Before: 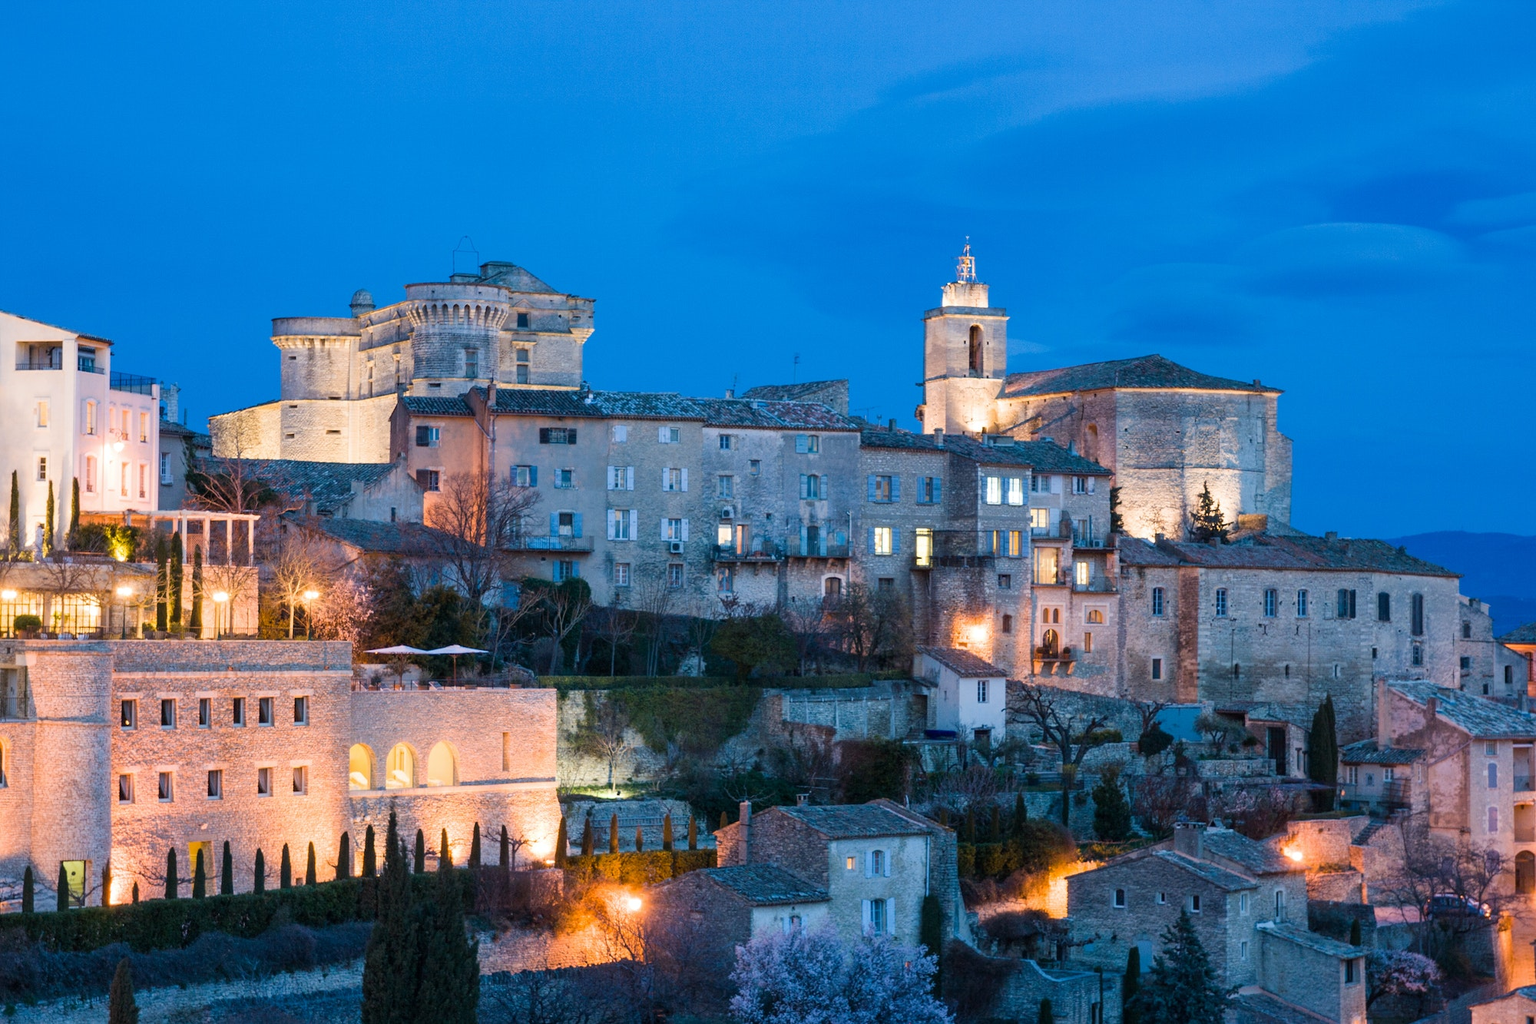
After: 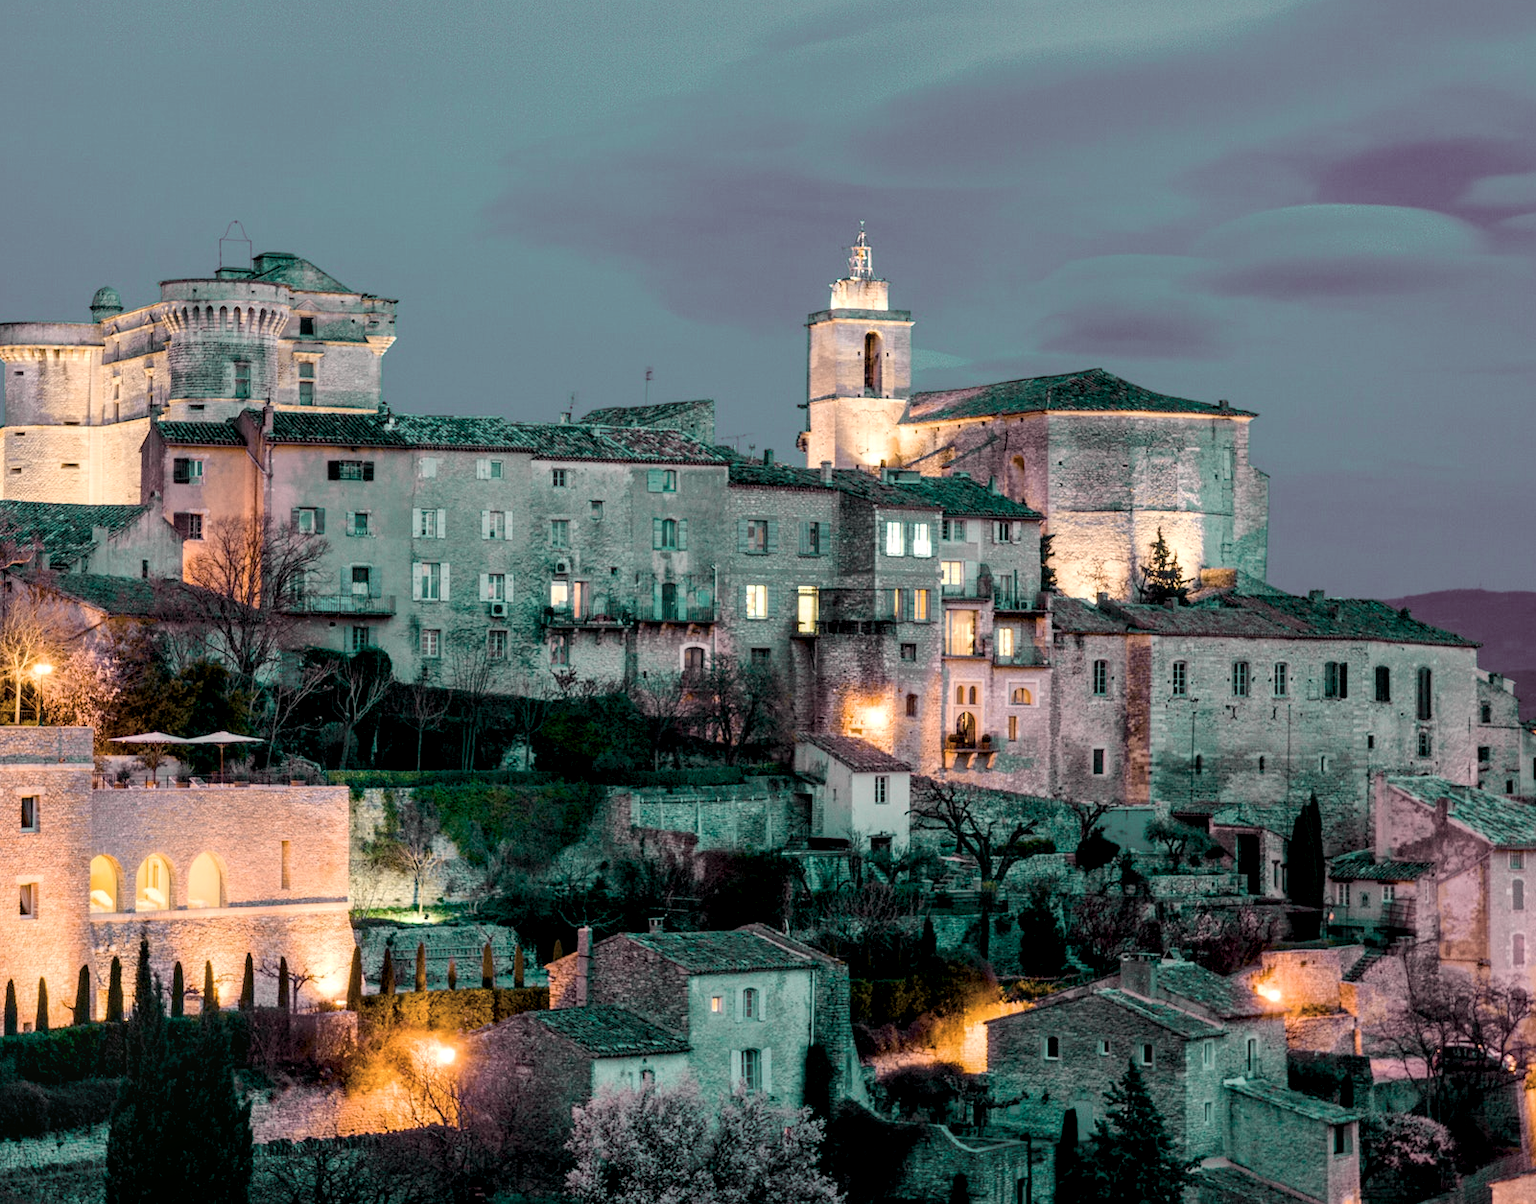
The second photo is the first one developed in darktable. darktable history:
tone curve: curves: ch0 [(0, 0) (0.402, 0.473) (0.673, 0.68) (0.899, 0.832) (0.999, 0.903)]; ch1 [(0, 0) (0.379, 0.262) (0.464, 0.425) (0.498, 0.49) (0.507, 0.5) (0.53, 0.532) (0.582, 0.583) (0.68, 0.672) (0.791, 0.748) (1, 0.896)]; ch2 [(0, 0) (0.199, 0.414) (0.438, 0.49) (0.496, 0.501) (0.515, 0.546) (0.577, 0.605) (0.632, 0.649) (0.717, 0.727) (0.845, 0.855) (0.998, 0.977)], color space Lab, independent channels, preserve colors none
crop and rotate: left 18.083%, top 5.788%, right 1.841%
color balance rgb: global offset › luminance -0.888%, perceptual saturation grading › global saturation 34.938%, perceptual saturation grading › highlights -24.846%, perceptual saturation grading › shadows 49.561%, perceptual brilliance grading › global brilliance 15.117%, perceptual brilliance grading › shadows -35.493%
color correction: highlights a* 5.55, highlights b* 5.23, saturation 0.669
local contrast: on, module defaults
